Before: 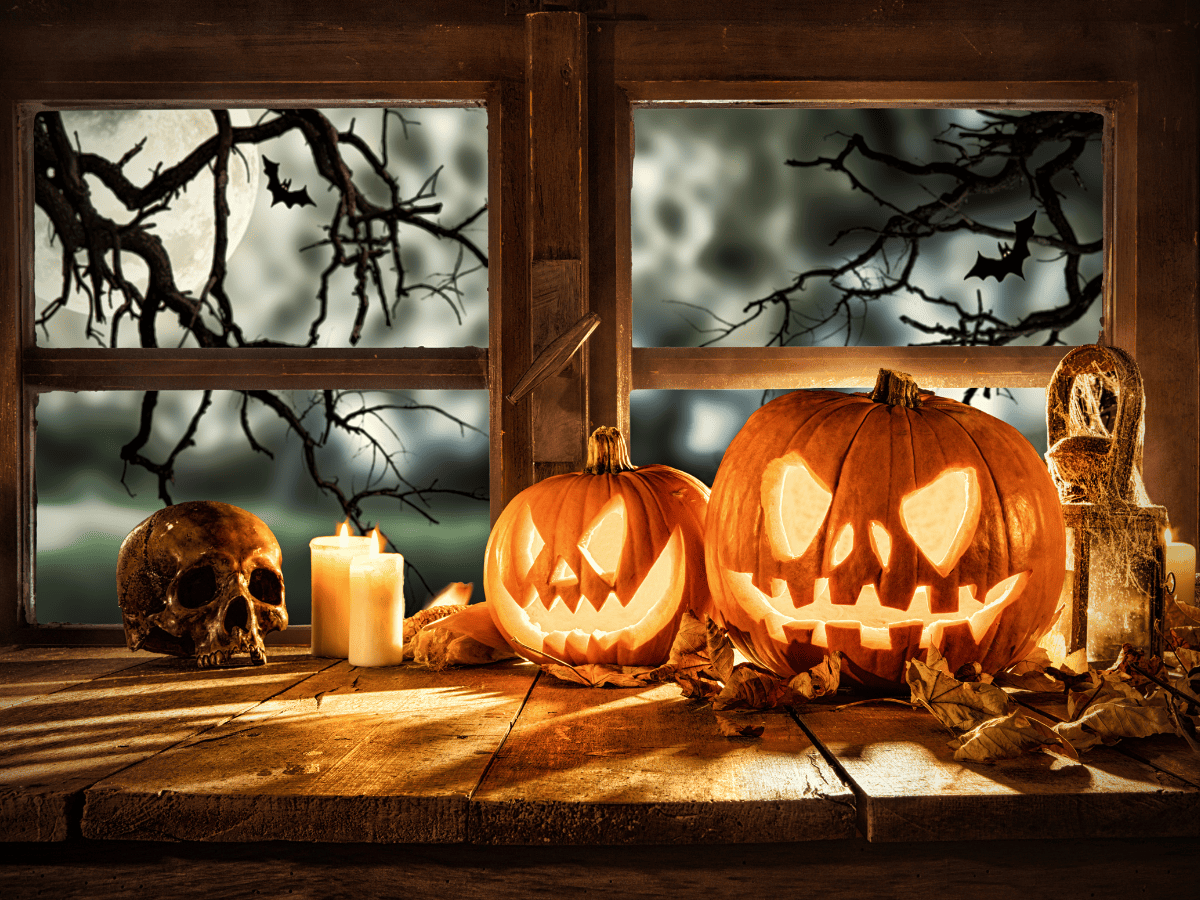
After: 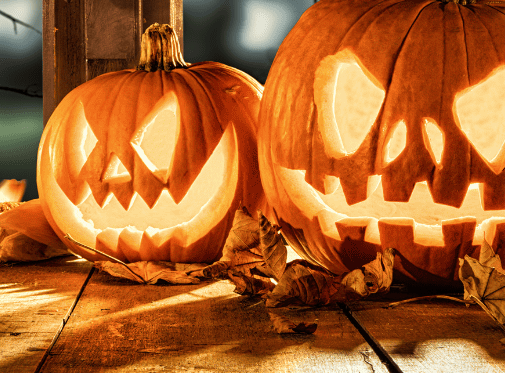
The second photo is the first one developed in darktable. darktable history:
crop: left 37.302%, top 44.858%, right 20.543%, bottom 13.602%
